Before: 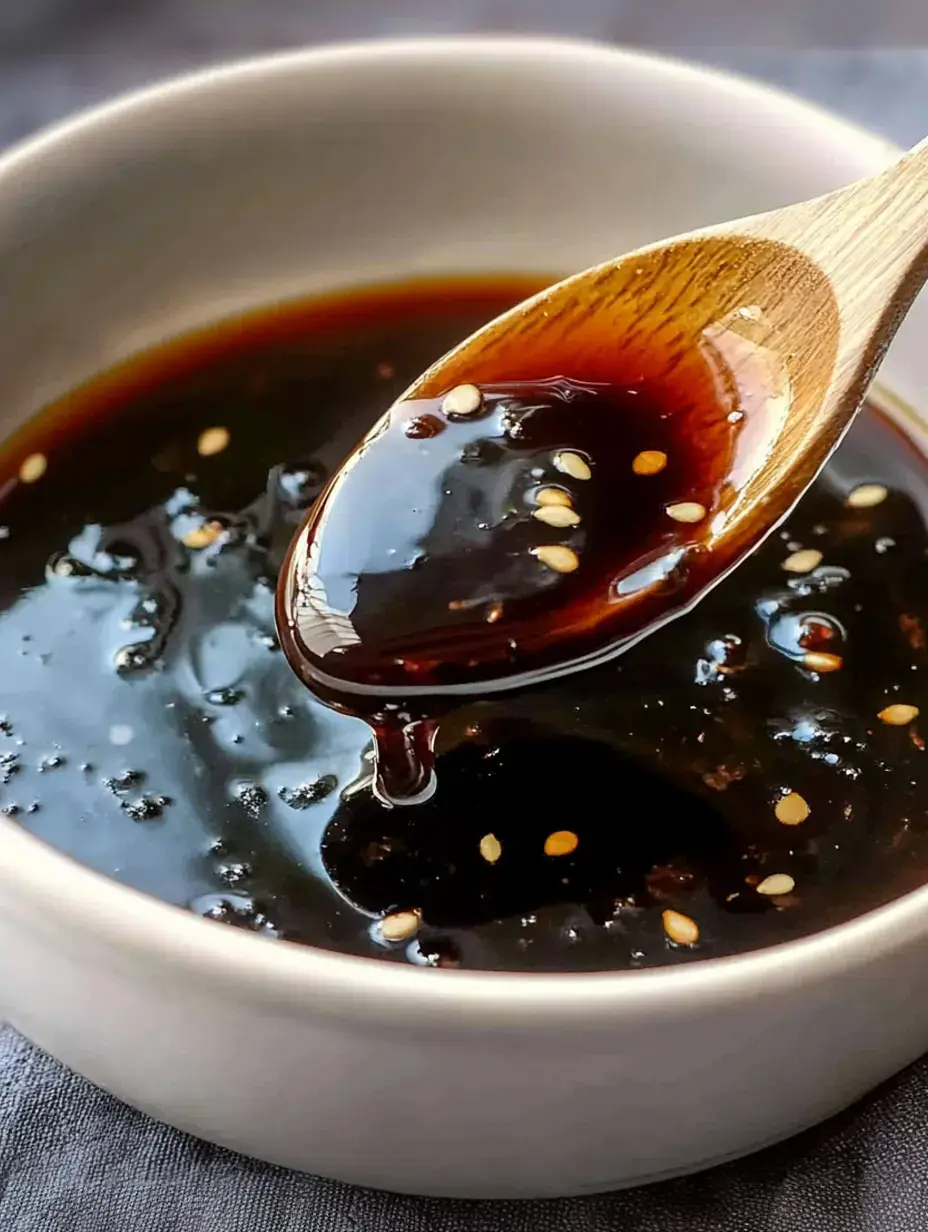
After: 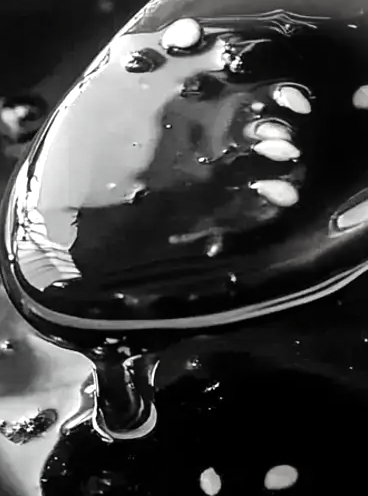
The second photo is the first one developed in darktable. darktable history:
tone equalizer: -8 EV -0.396 EV, -7 EV -0.354 EV, -6 EV -0.329 EV, -5 EV -0.231 EV, -3 EV 0.23 EV, -2 EV 0.35 EV, -1 EV 0.366 EV, +0 EV 0.431 EV
contrast brightness saturation: saturation -0.989
crop: left 30.258%, top 29.725%, right 30.065%, bottom 30.014%
